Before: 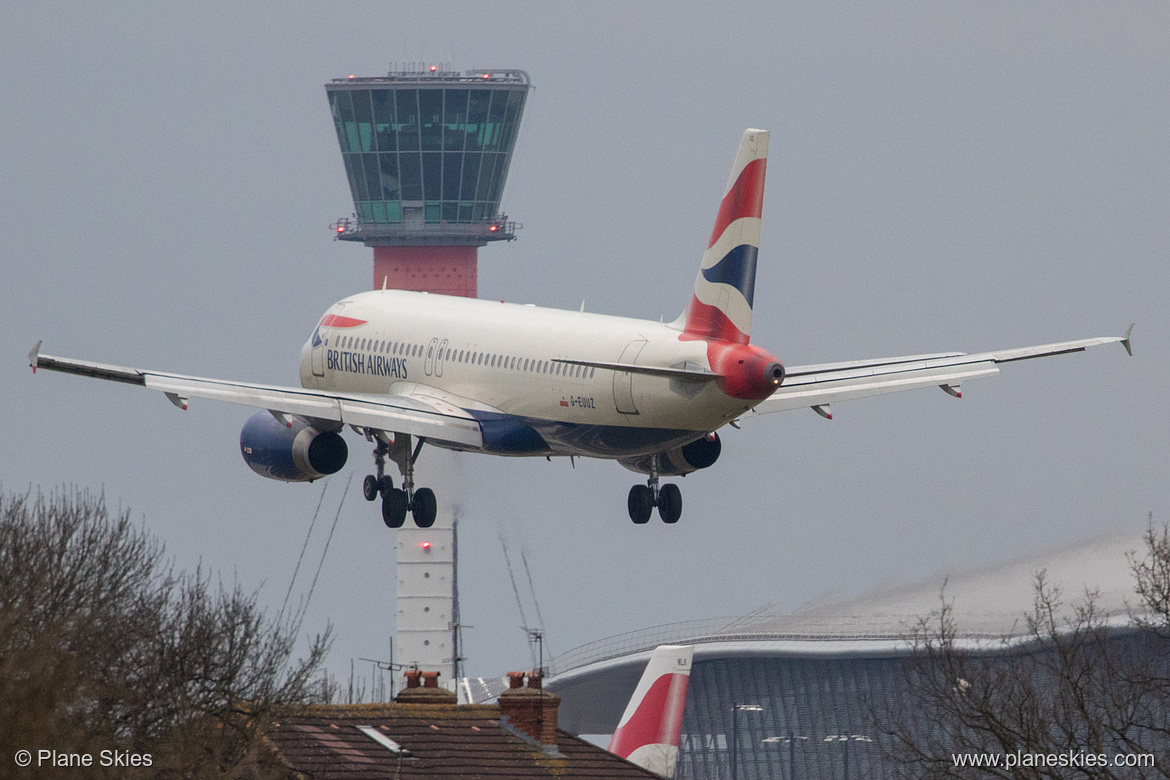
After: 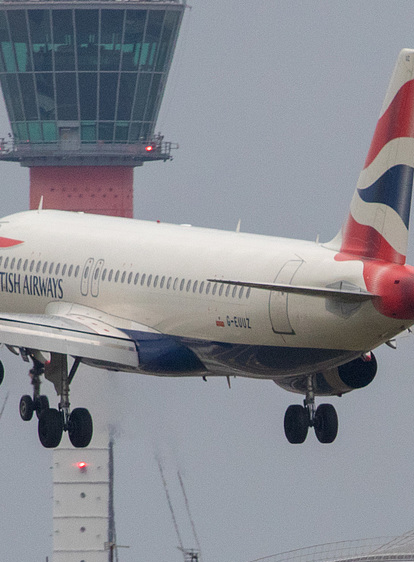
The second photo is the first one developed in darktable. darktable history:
crop and rotate: left 29.453%, top 10.258%, right 35.087%, bottom 17.643%
